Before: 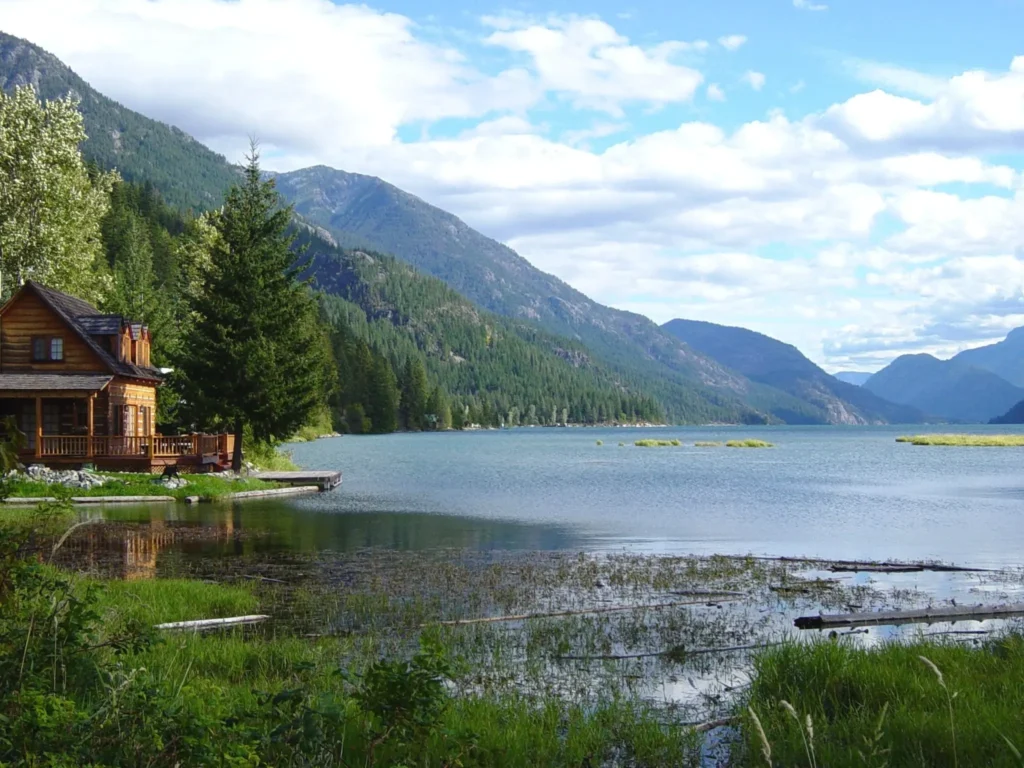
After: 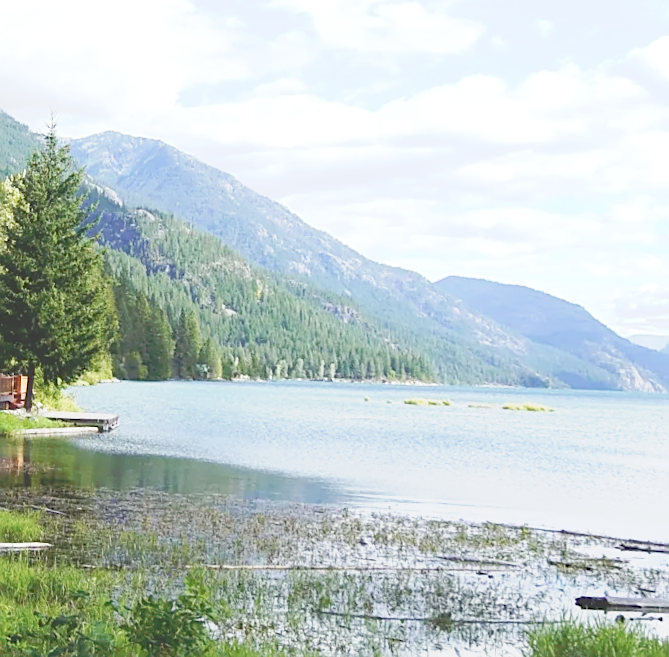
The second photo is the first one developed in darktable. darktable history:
exposure: black level correction -0.001, exposure 0.08 EV, compensate highlight preservation false
rotate and perspective: rotation 1.69°, lens shift (vertical) -0.023, lens shift (horizontal) -0.291, crop left 0.025, crop right 0.988, crop top 0.092, crop bottom 0.842
crop and rotate: left 14.385%, right 18.948%
sharpen: on, module defaults
tone curve: curves: ch0 [(0, 0) (0.003, 0.195) (0.011, 0.161) (0.025, 0.21) (0.044, 0.24) (0.069, 0.254) (0.1, 0.283) (0.136, 0.347) (0.177, 0.412) (0.224, 0.455) (0.277, 0.531) (0.335, 0.606) (0.399, 0.679) (0.468, 0.748) (0.543, 0.814) (0.623, 0.876) (0.709, 0.927) (0.801, 0.949) (0.898, 0.962) (1, 1)], preserve colors none
